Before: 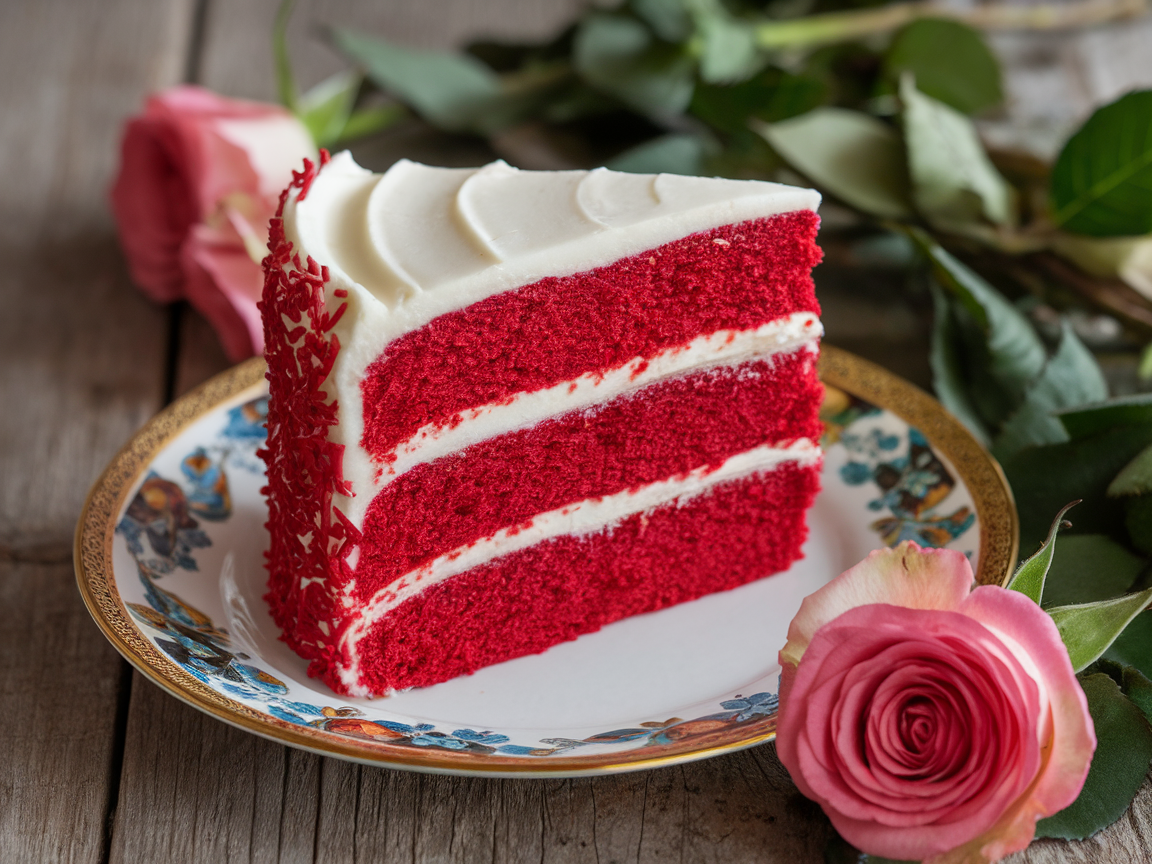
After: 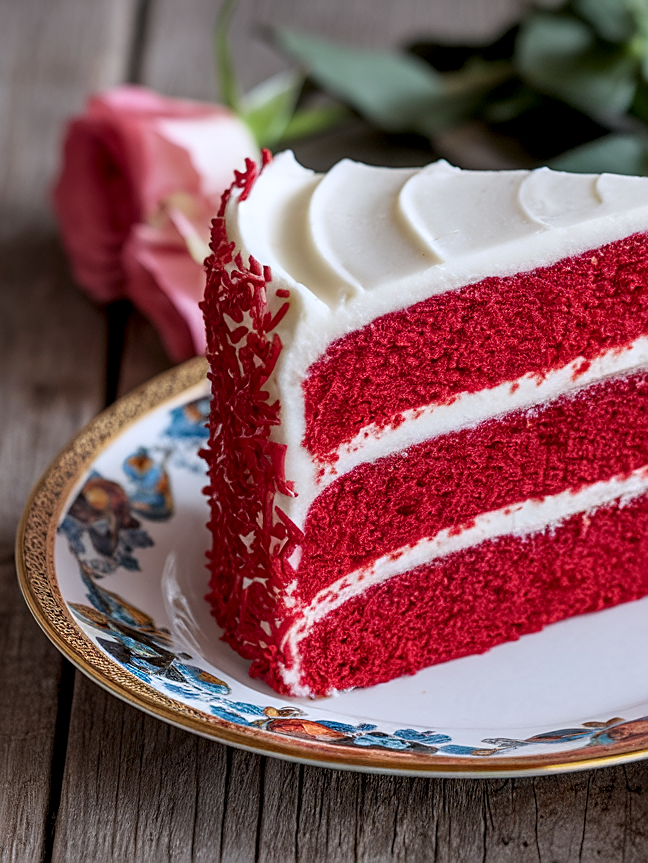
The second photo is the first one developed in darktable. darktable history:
filmic rgb: black relative exposure -16 EV, white relative exposure 2.93 EV, hardness 10.04, color science v6 (2022)
color calibration: illuminant as shot in camera, x 0.358, y 0.373, temperature 4628.91 K
crop: left 5.114%, right 38.589%
white balance: emerald 1
sharpen: on, module defaults
local contrast: highlights 25%, shadows 75%, midtone range 0.75
